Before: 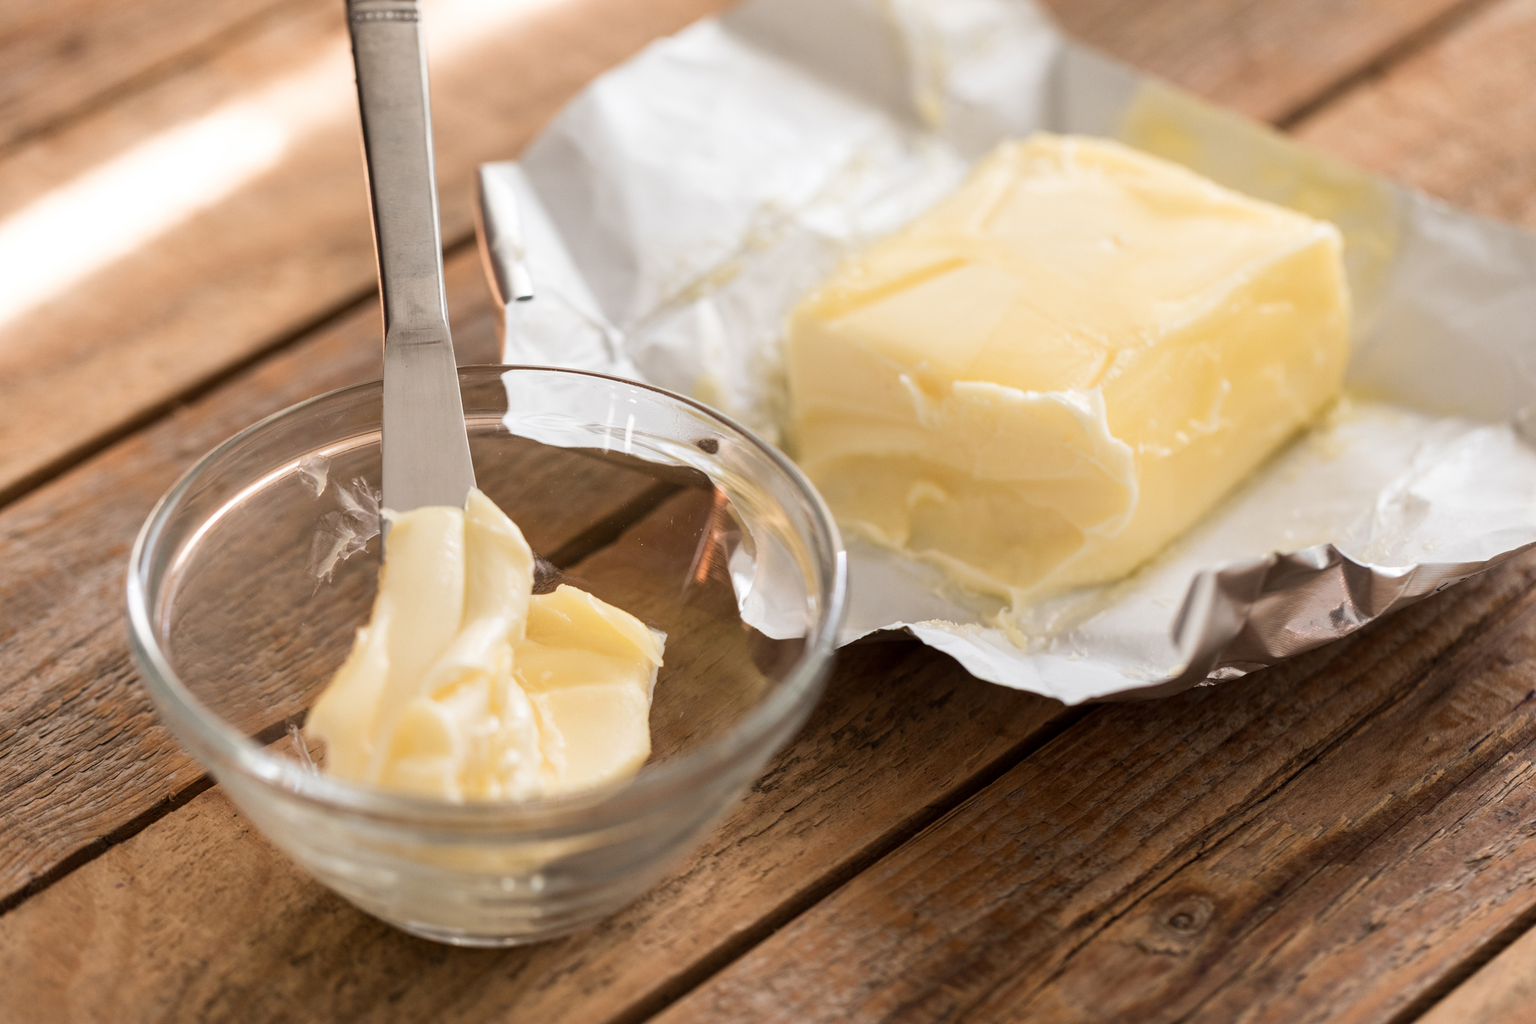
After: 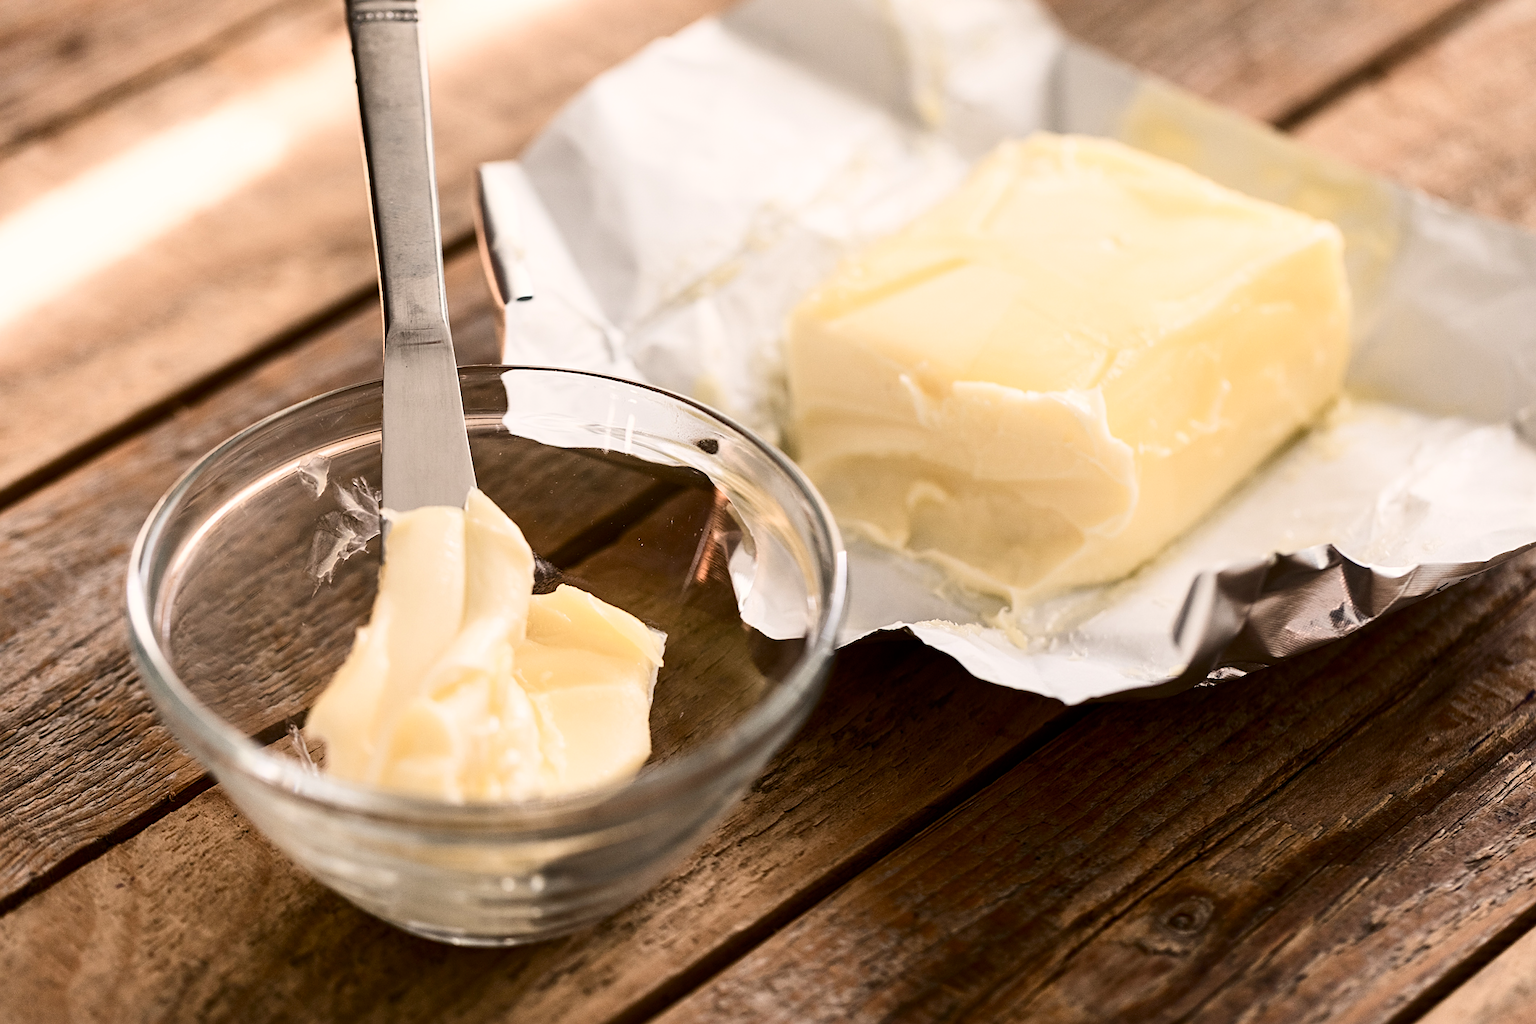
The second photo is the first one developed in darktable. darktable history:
sharpen: on, module defaults
color balance rgb: shadows lift › chroma 2.974%, shadows lift › hue 242.51°, power › luminance -9.109%, highlights gain › chroma 1.7%, highlights gain › hue 57.23°, perceptual saturation grading › global saturation 0.702%, perceptual saturation grading › highlights -15.132%, perceptual saturation grading › shadows 25.697%
contrast brightness saturation: contrast 0.291
